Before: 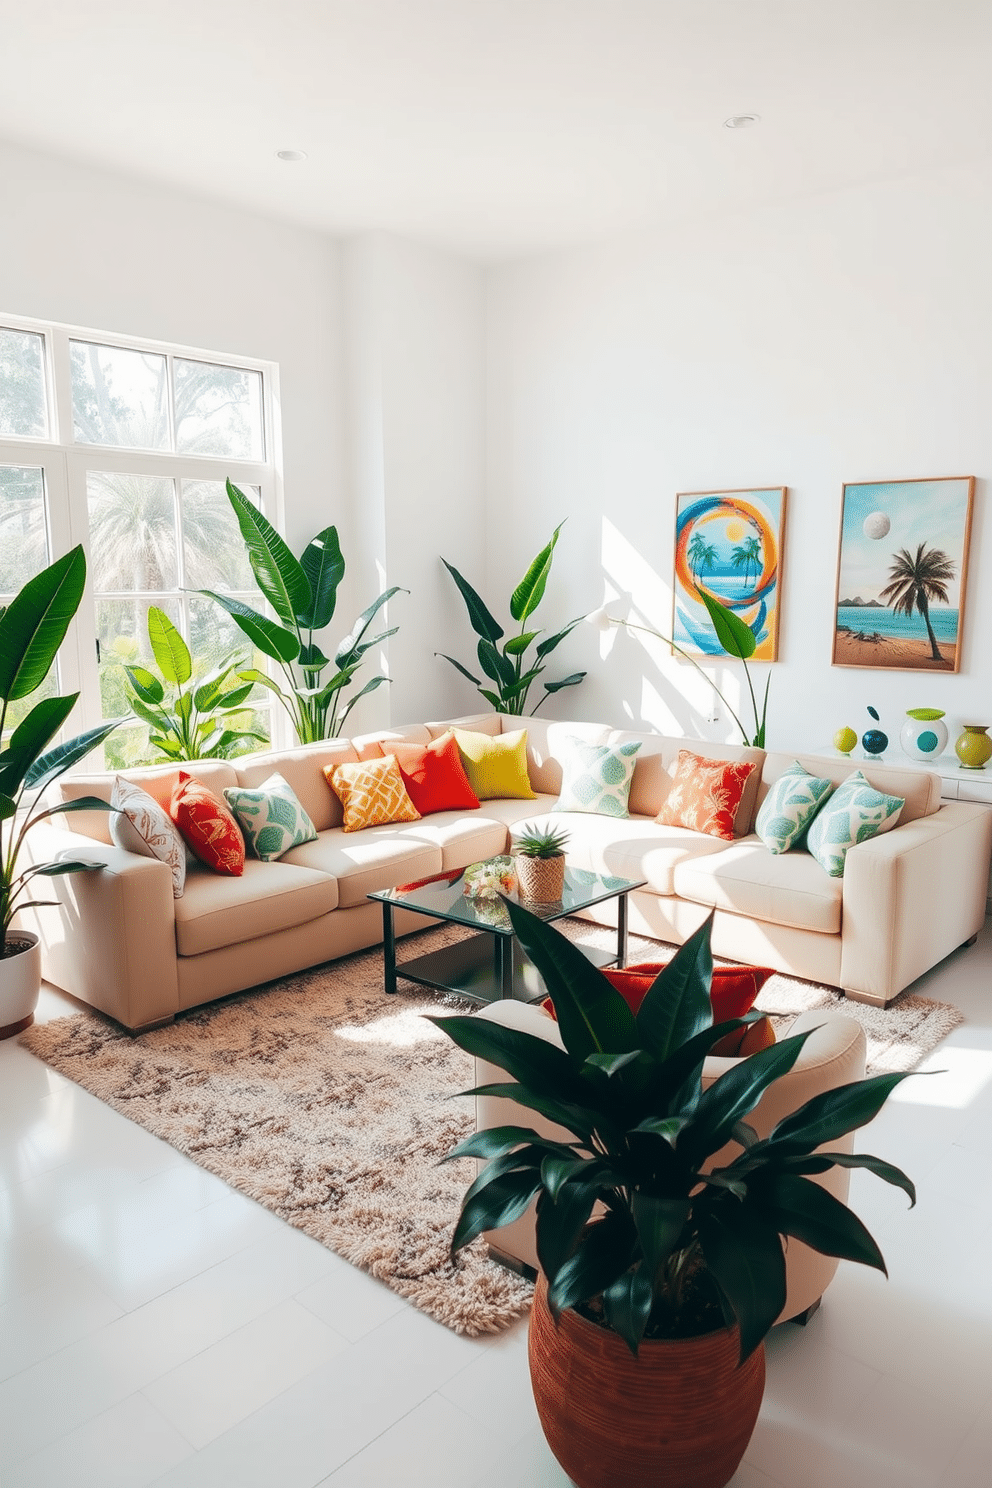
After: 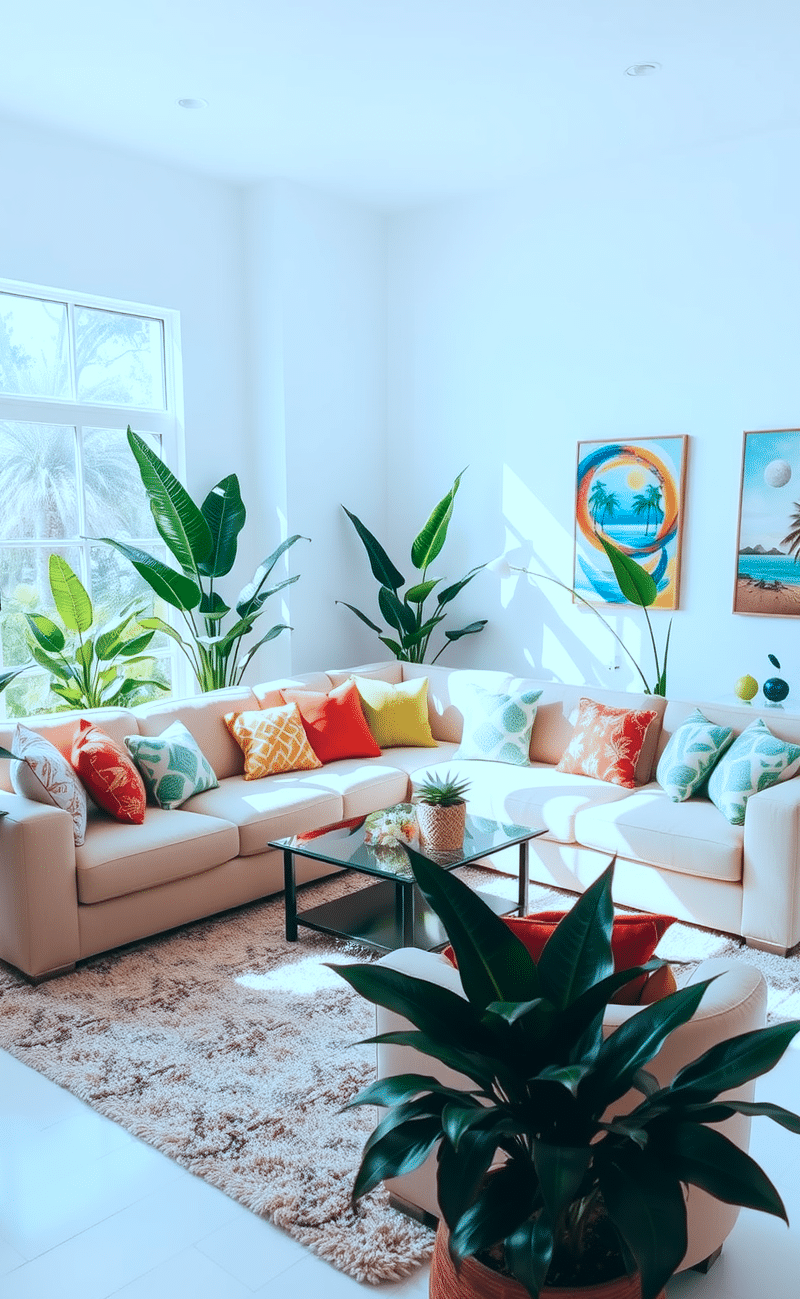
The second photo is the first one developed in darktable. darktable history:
crop: left 9.996%, top 3.546%, right 9.307%, bottom 9.109%
color correction: highlights a* -9.77, highlights b* -21.91
